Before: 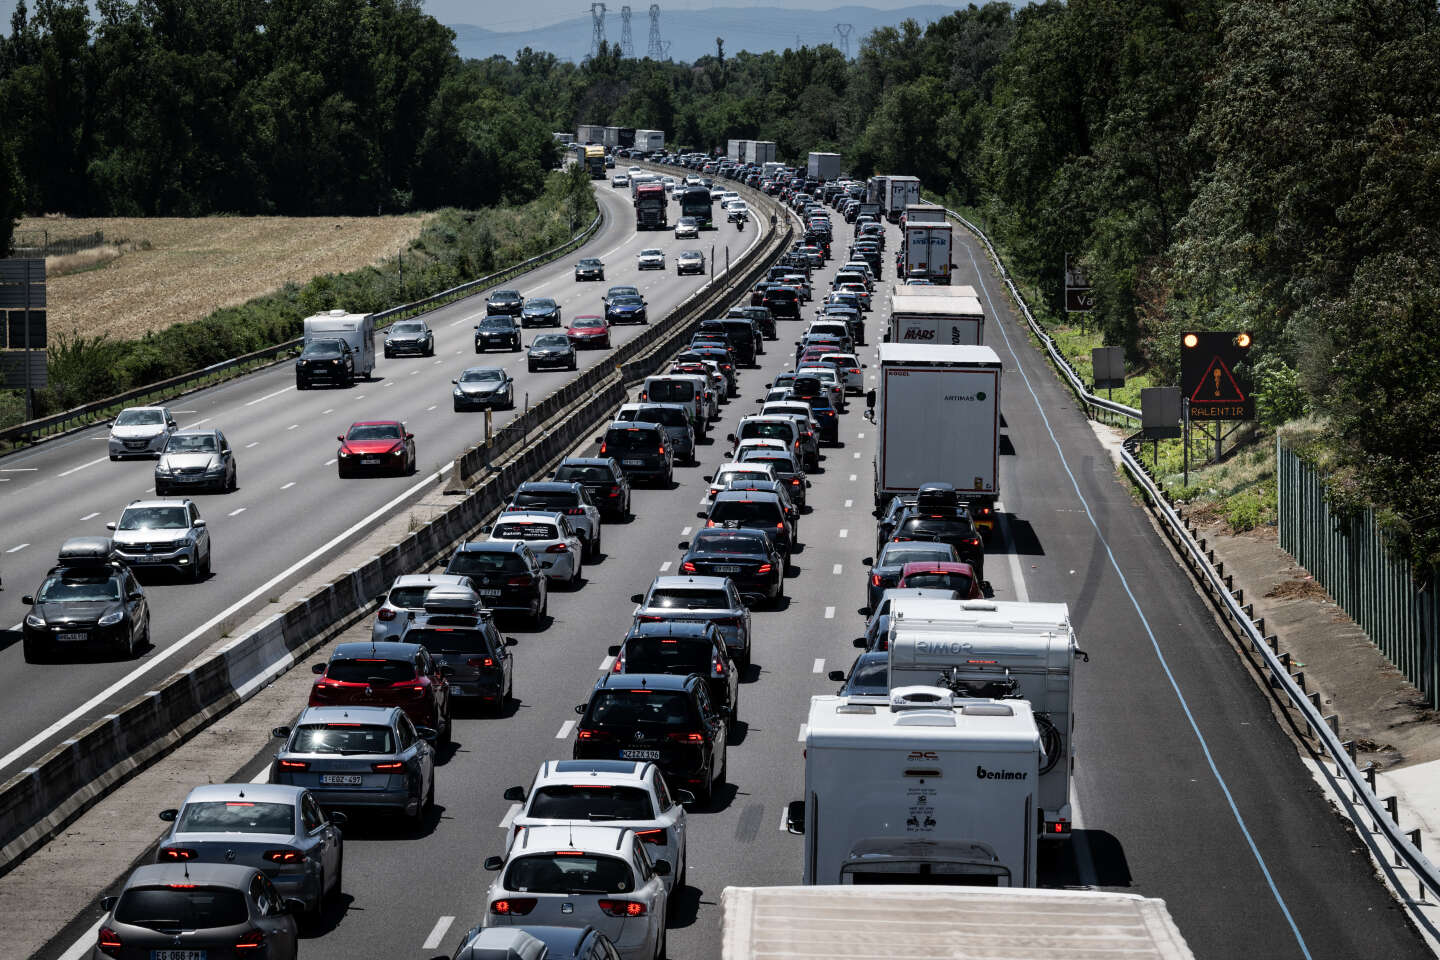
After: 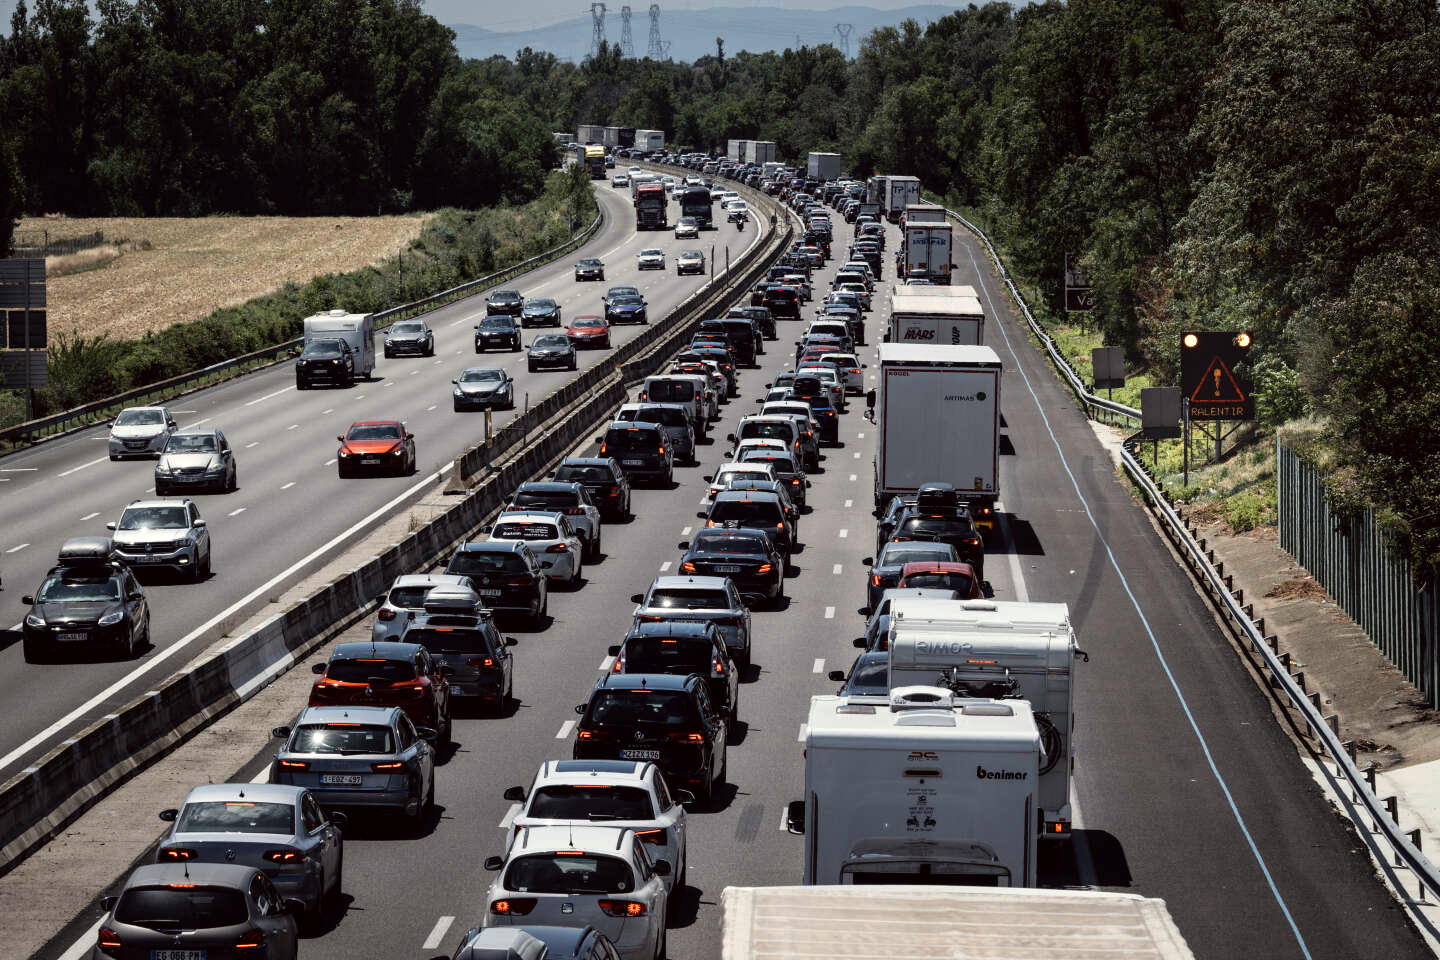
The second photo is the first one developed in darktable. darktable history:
color correction: highlights a* -0.95, highlights b* 4.5, shadows a* 3.55
color zones: curves: ch0 [(0.018, 0.548) (0.197, 0.654) (0.425, 0.447) (0.605, 0.658) (0.732, 0.579)]; ch1 [(0.105, 0.531) (0.224, 0.531) (0.386, 0.39) (0.618, 0.456) (0.732, 0.456) (0.956, 0.421)]; ch2 [(0.039, 0.583) (0.215, 0.465) (0.399, 0.544) (0.465, 0.548) (0.614, 0.447) (0.724, 0.43) (0.882, 0.623) (0.956, 0.632)]
